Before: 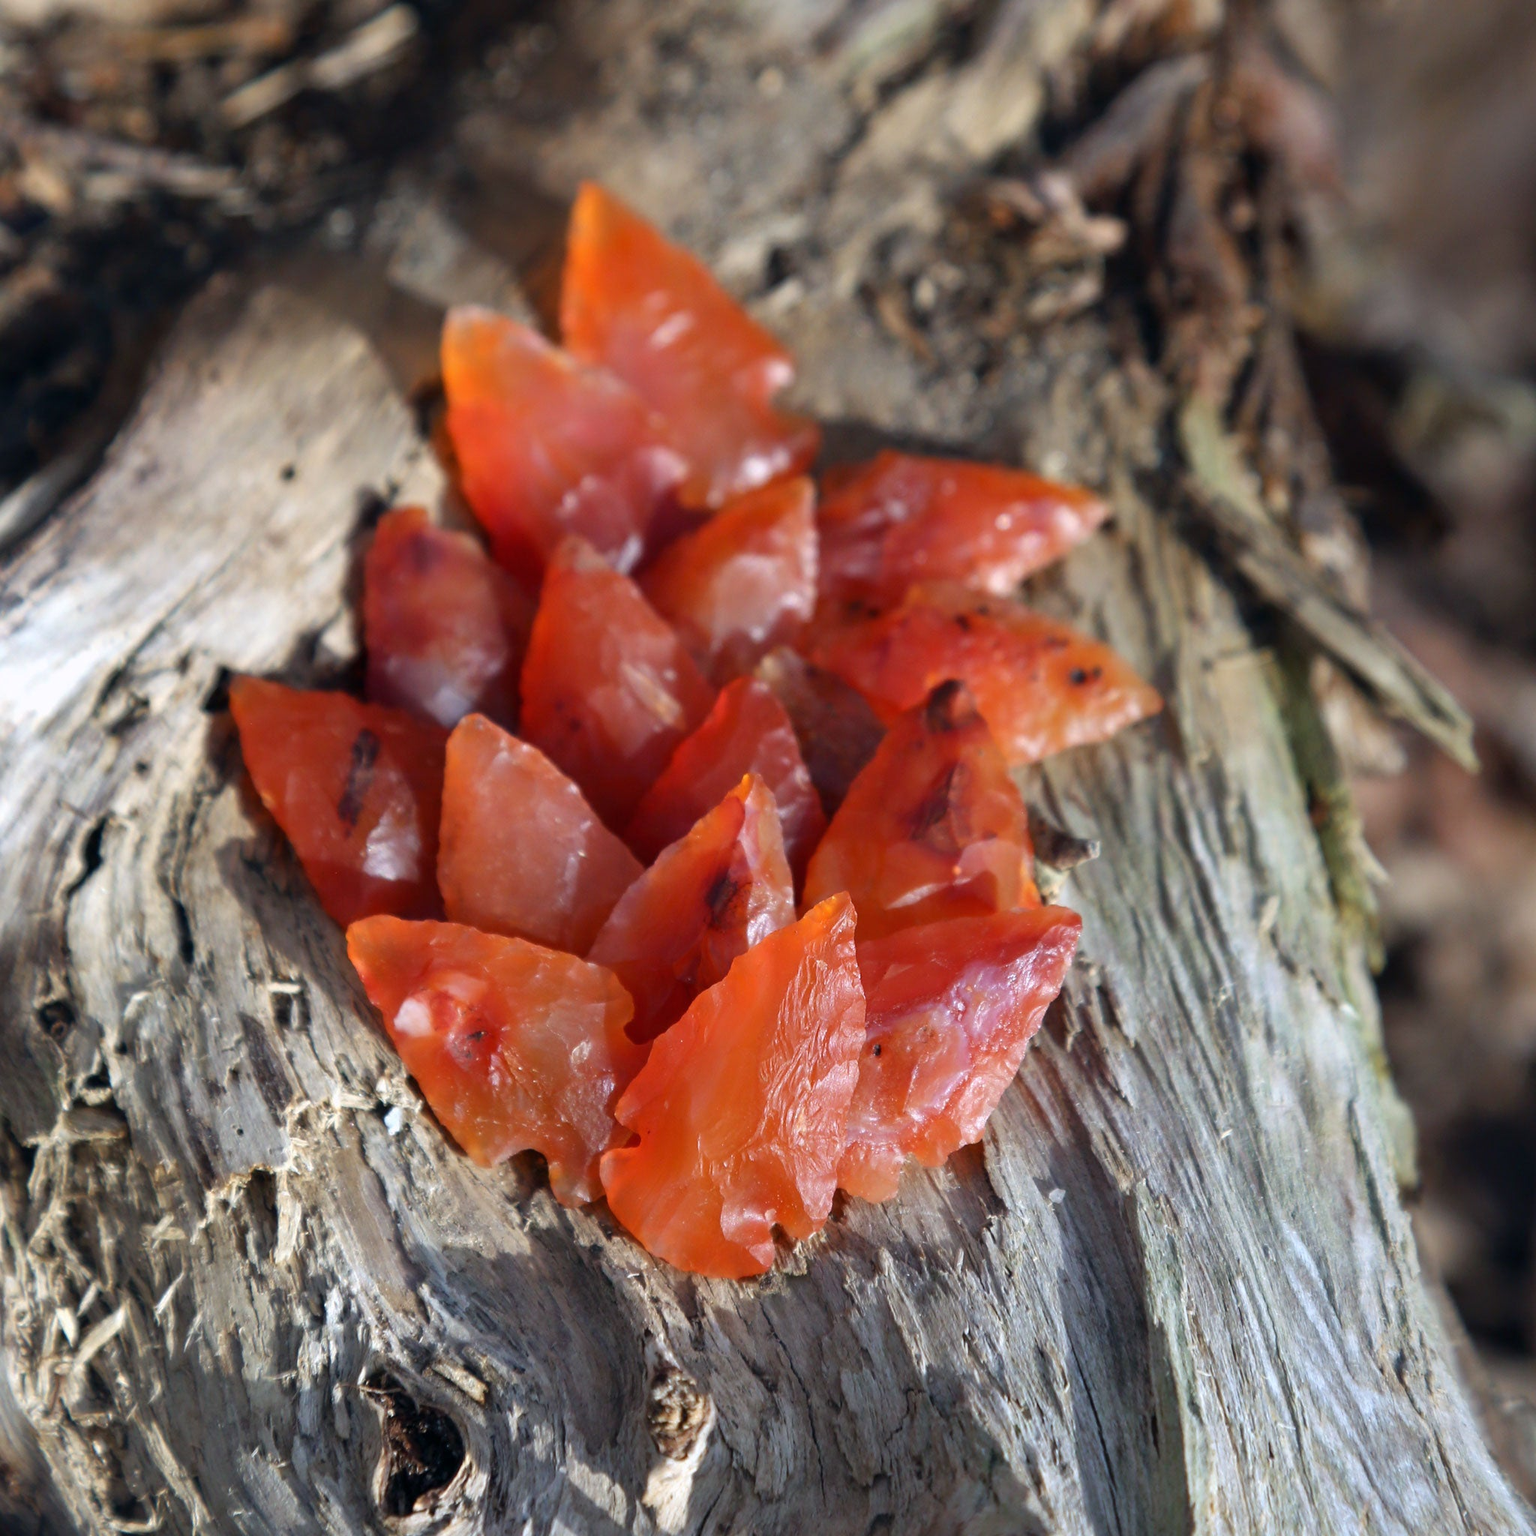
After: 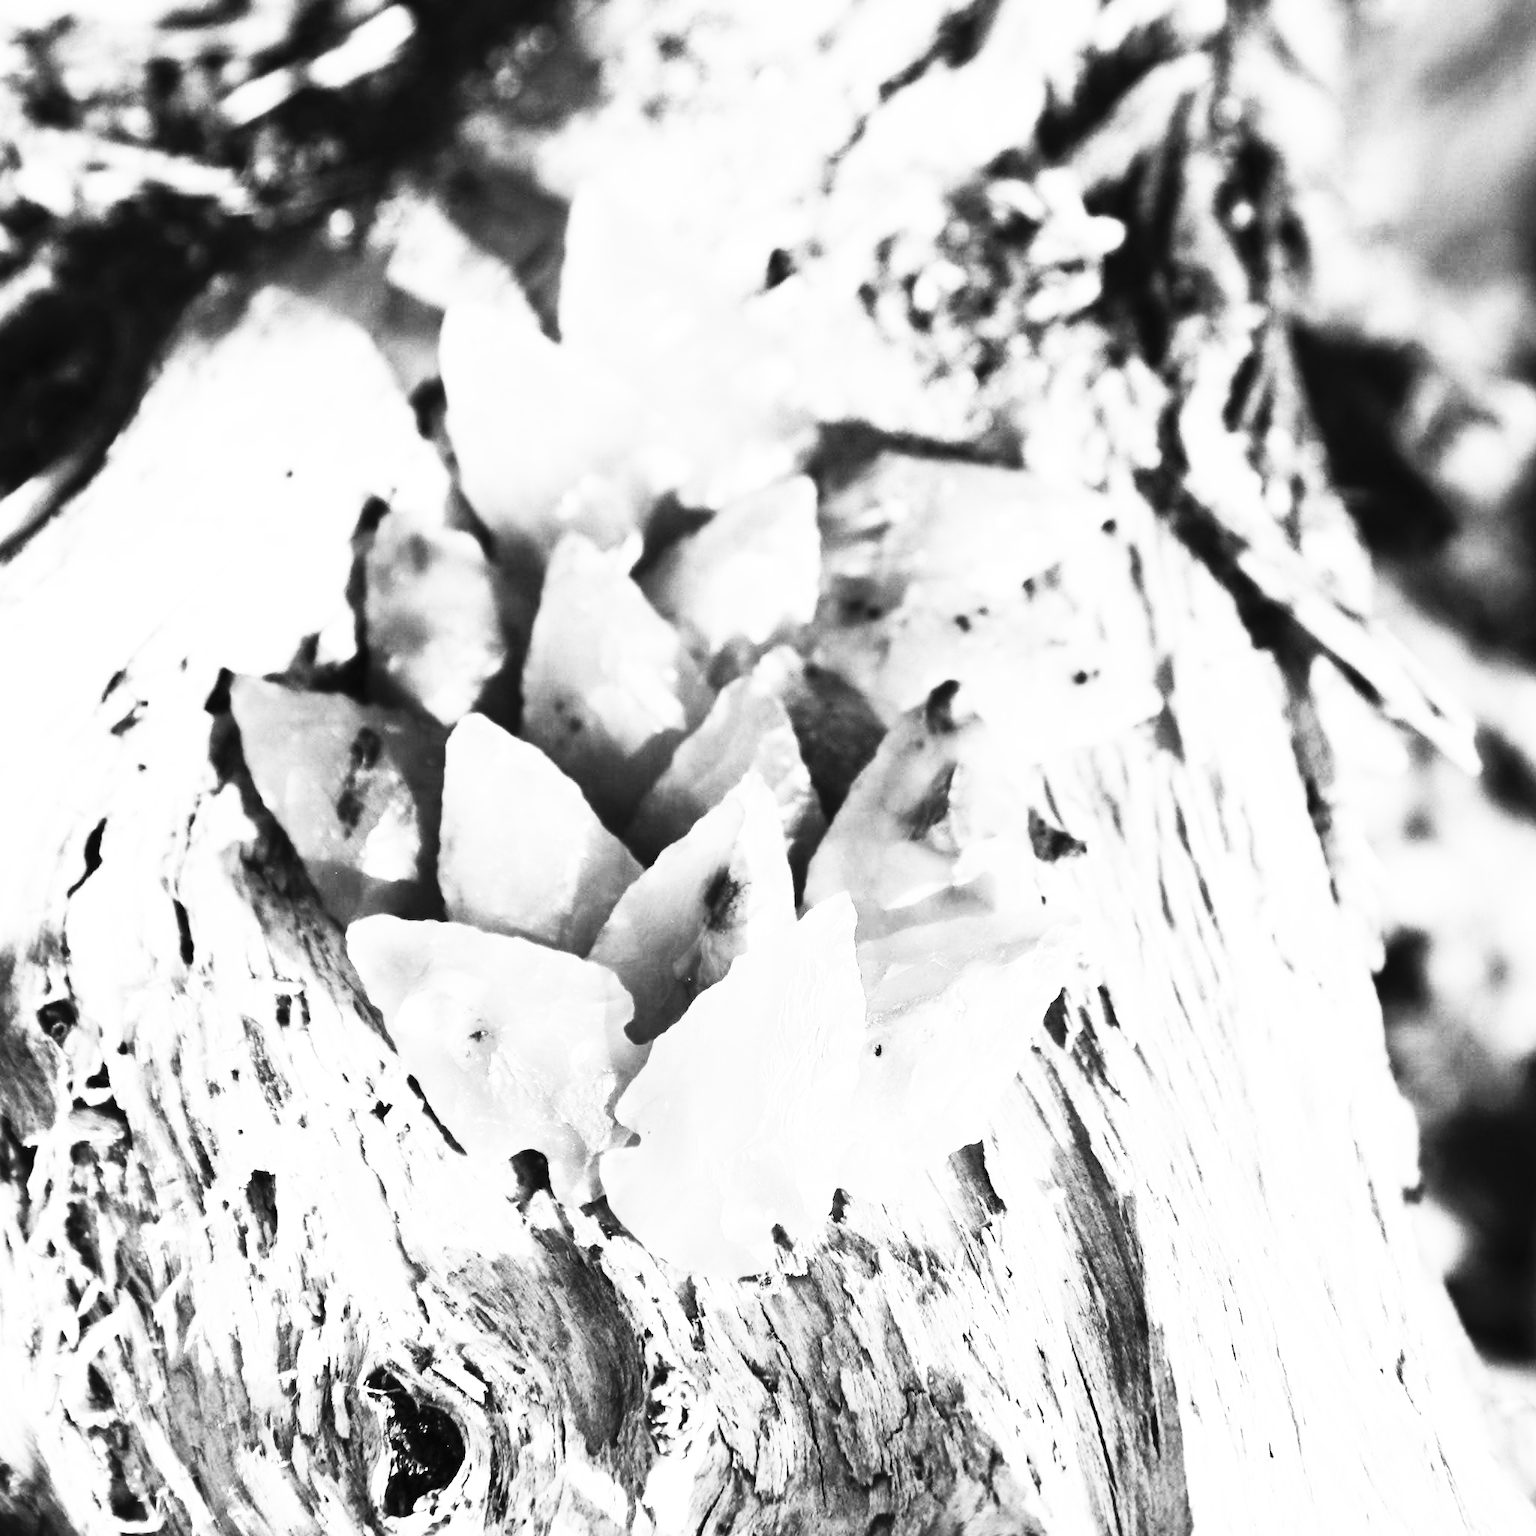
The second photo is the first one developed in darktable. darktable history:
exposure: black level correction 0, exposure 0.5 EV, compensate exposure bias true, compensate highlight preservation false
contrast brightness saturation: contrast 0.53, brightness 0.47, saturation -1
rgb curve: curves: ch0 [(0, 0) (0.21, 0.15) (0.24, 0.21) (0.5, 0.75) (0.75, 0.96) (0.89, 0.99) (1, 1)]; ch1 [(0, 0.02) (0.21, 0.13) (0.25, 0.2) (0.5, 0.67) (0.75, 0.9) (0.89, 0.97) (1, 1)]; ch2 [(0, 0.02) (0.21, 0.13) (0.25, 0.2) (0.5, 0.67) (0.75, 0.9) (0.89, 0.97) (1, 1)], compensate middle gray true
